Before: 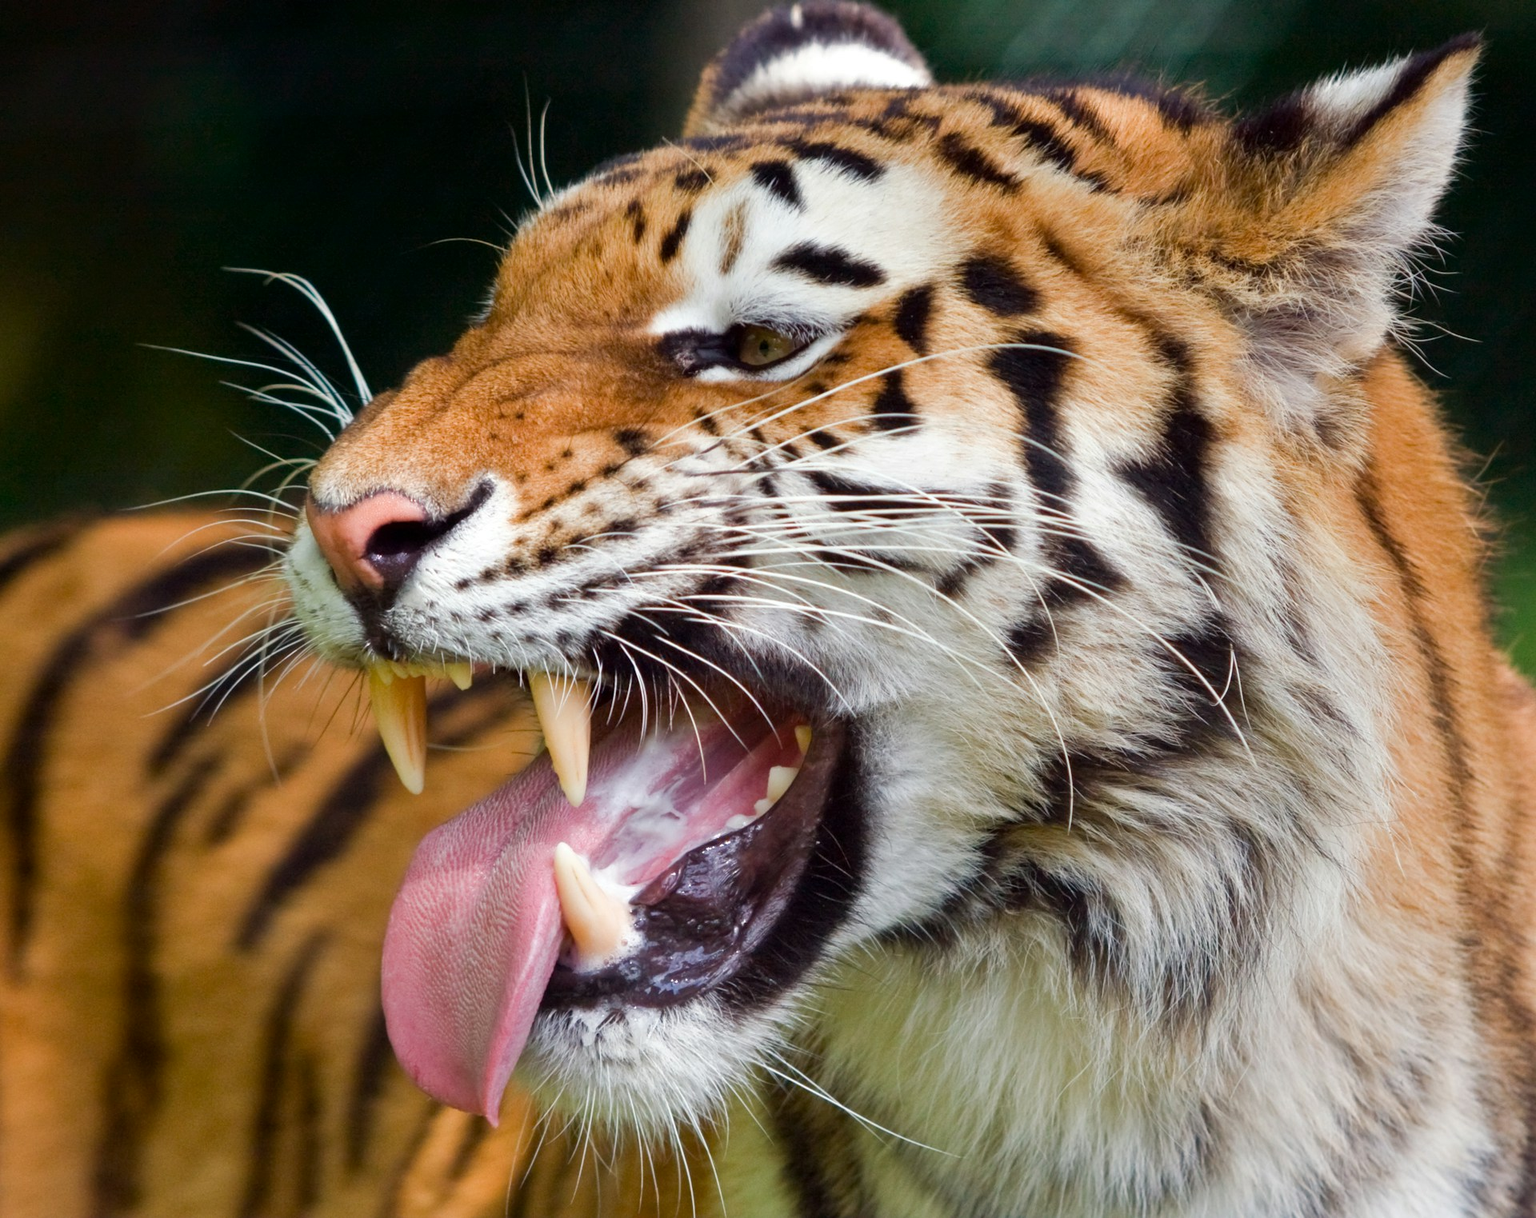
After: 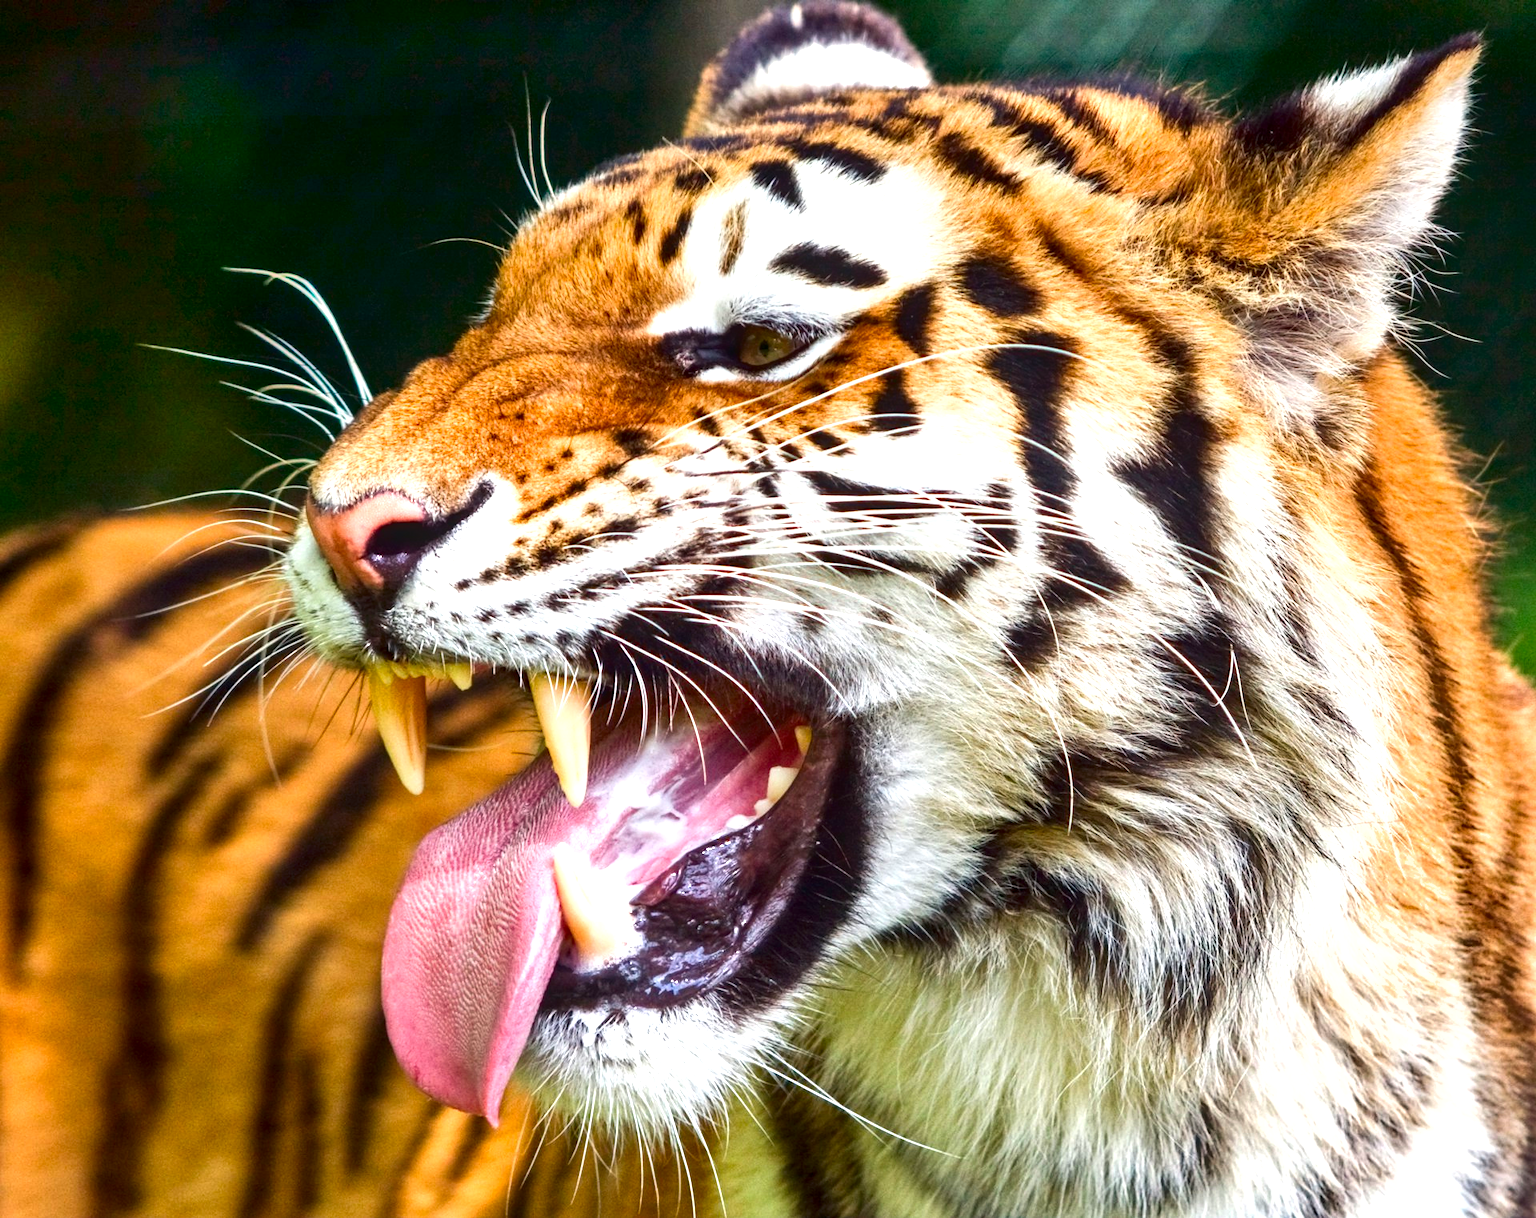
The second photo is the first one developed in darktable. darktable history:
exposure: black level correction 0, exposure 1 EV, compensate highlight preservation false
local contrast: on, module defaults
contrast brightness saturation: contrast 0.12, brightness -0.12, saturation 0.2
shadows and highlights: soften with gaussian
